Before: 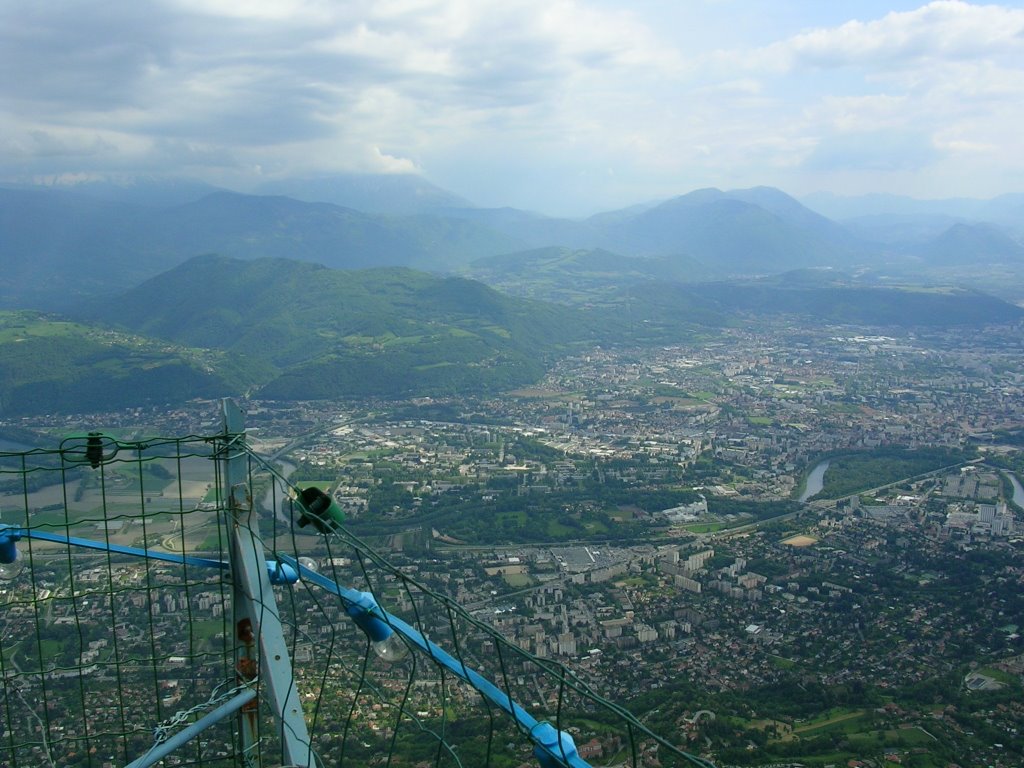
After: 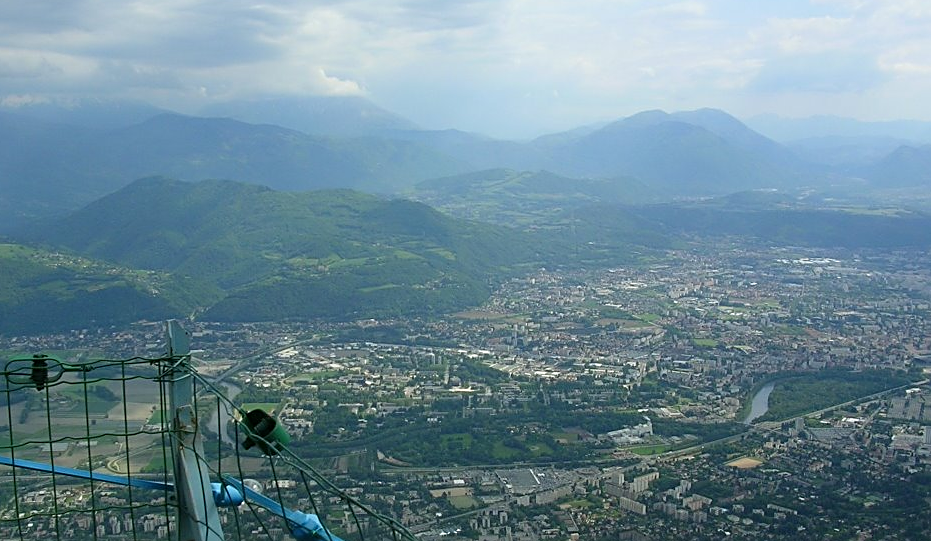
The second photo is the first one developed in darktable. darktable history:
crop: left 5.381%, top 10.26%, right 3.626%, bottom 19.194%
sharpen: on, module defaults
